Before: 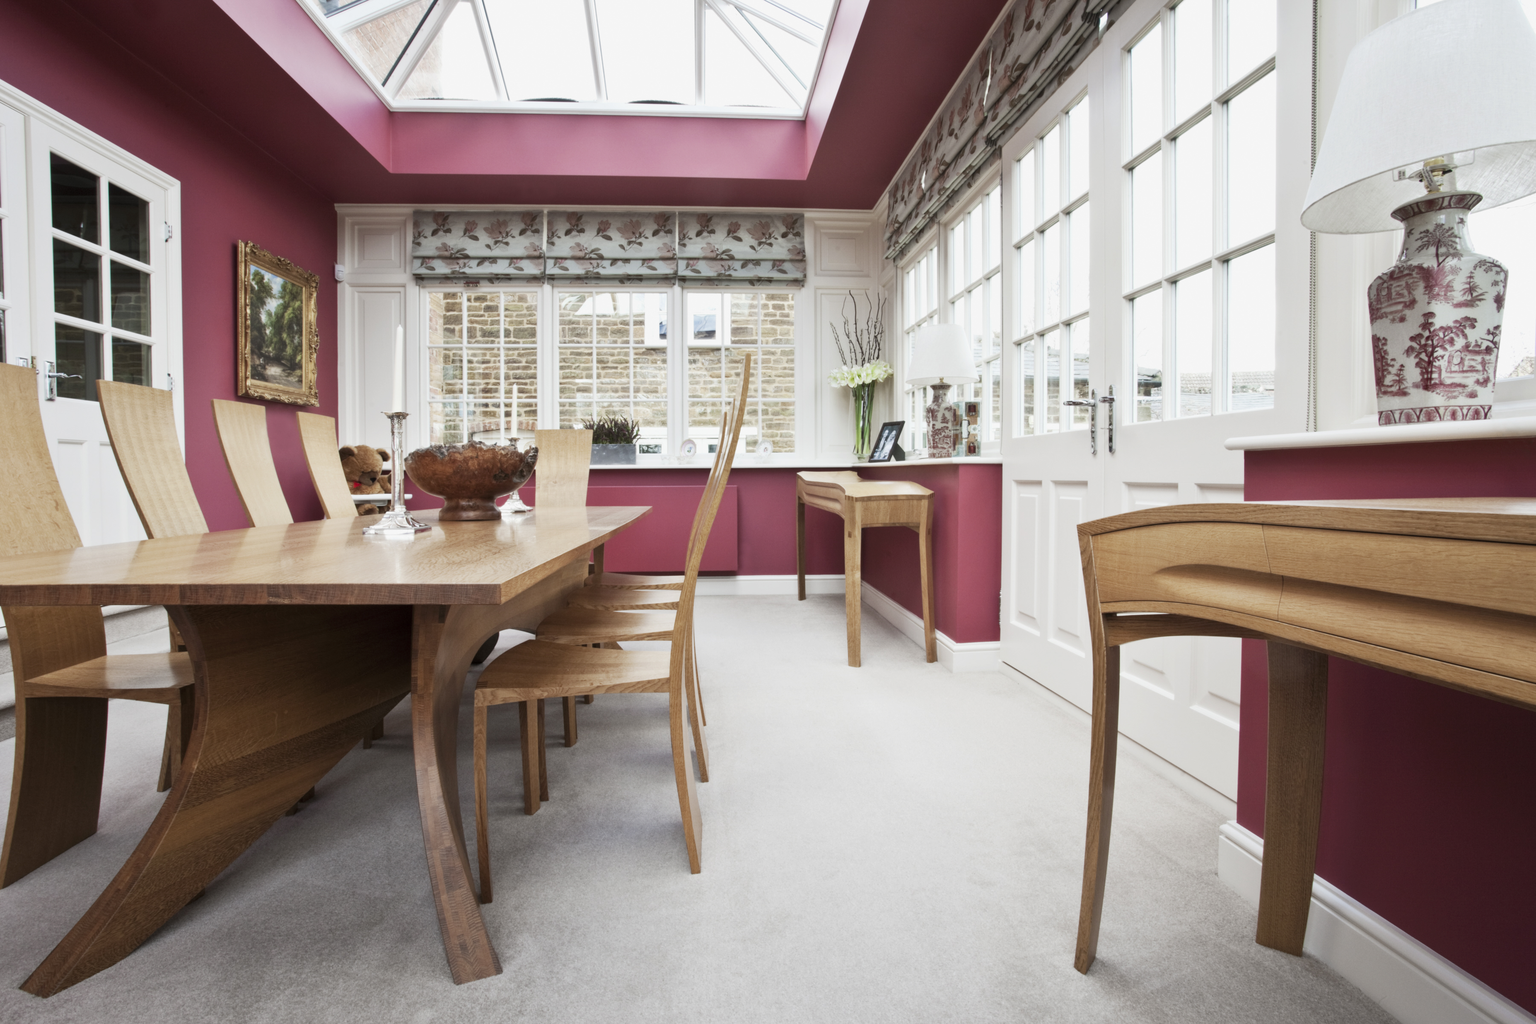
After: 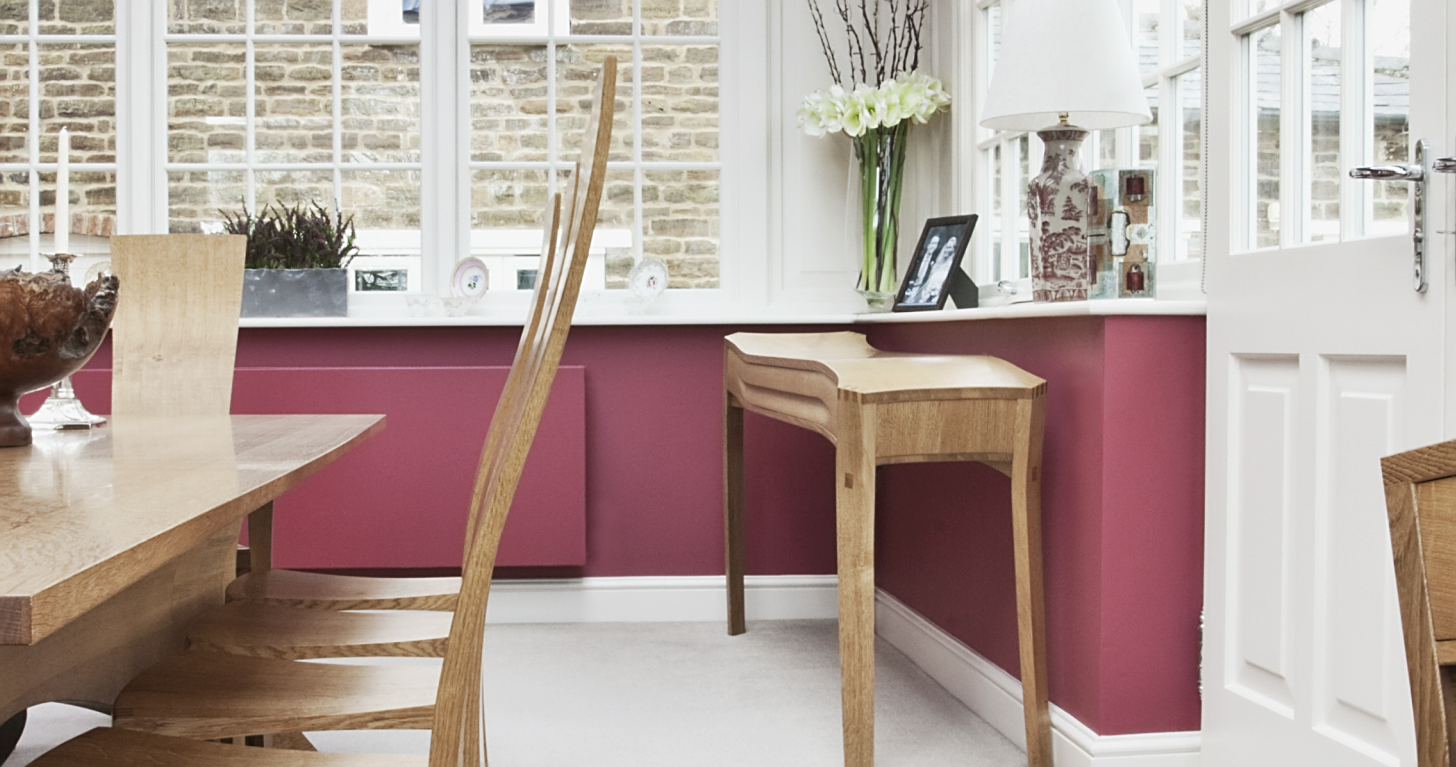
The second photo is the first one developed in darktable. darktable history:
crop: left 31.751%, top 32.172%, right 27.8%, bottom 35.83%
sharpen: on, module defaults
